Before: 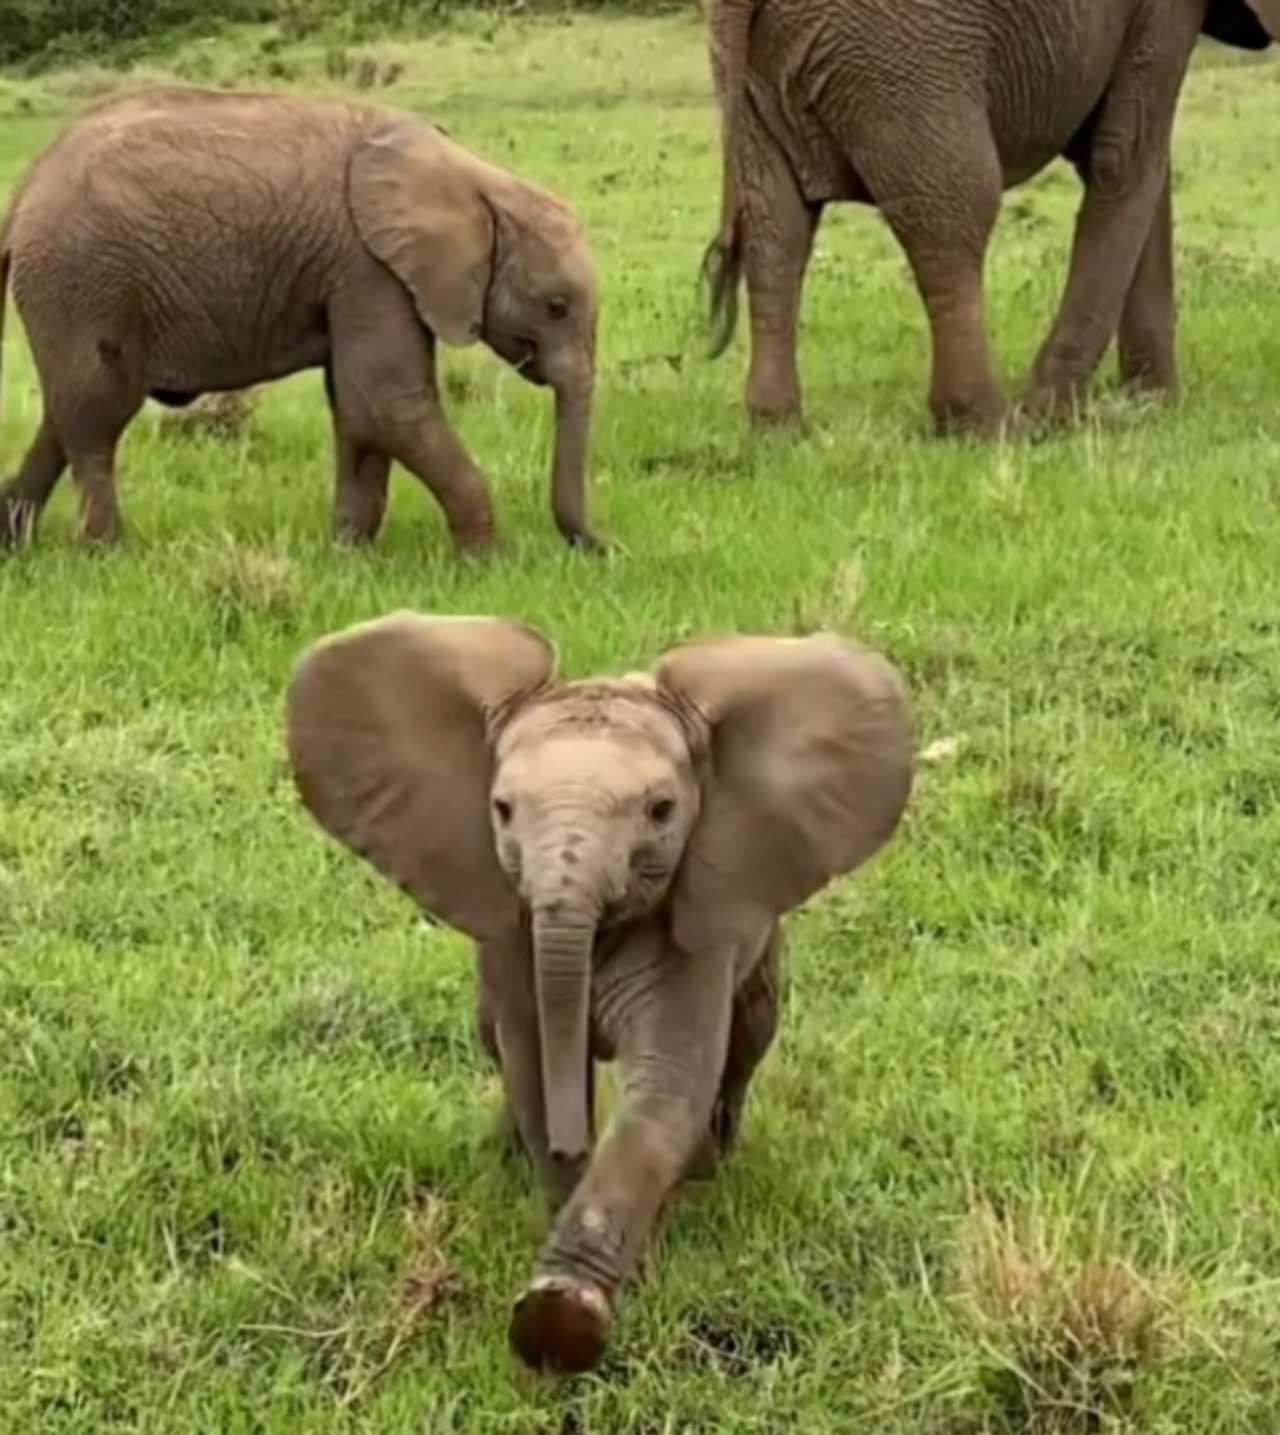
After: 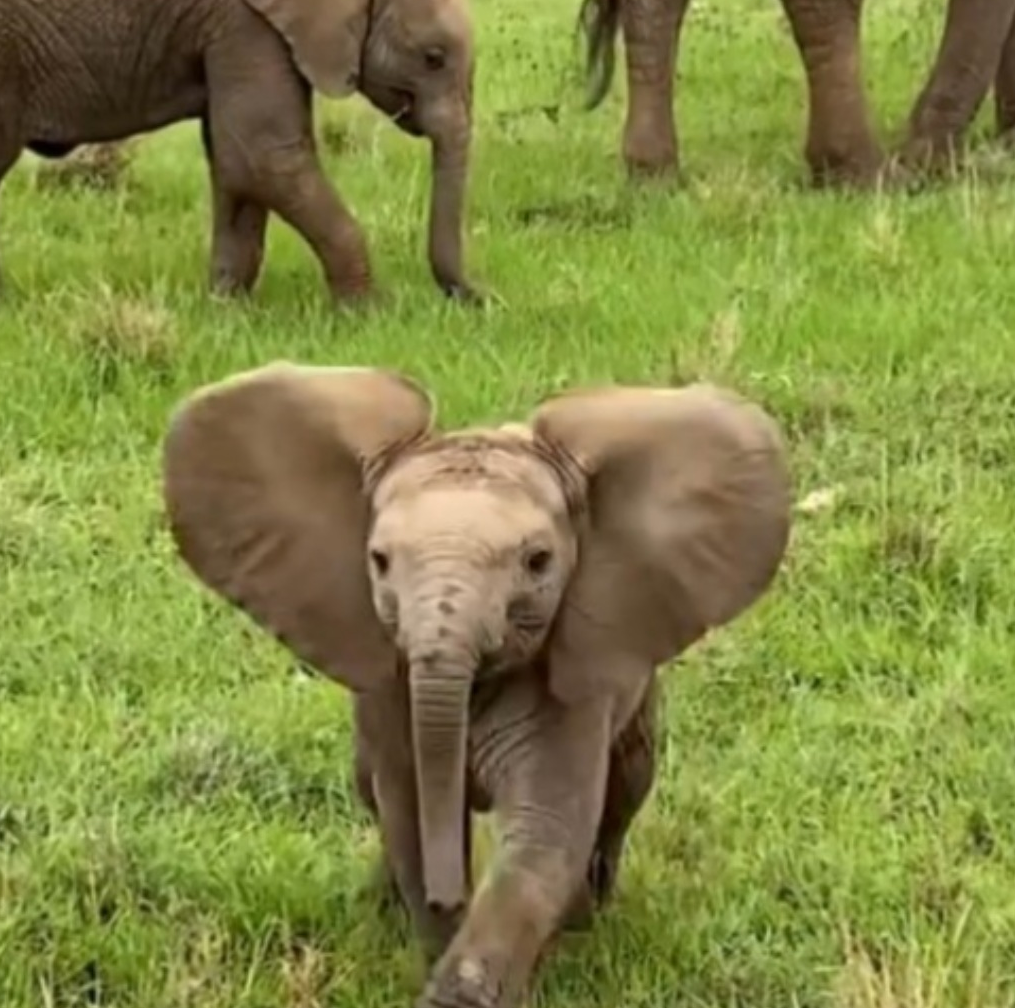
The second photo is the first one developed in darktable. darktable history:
crop: left 9.655%, top 17.381%, right 10.976%, bottom 12.343%
